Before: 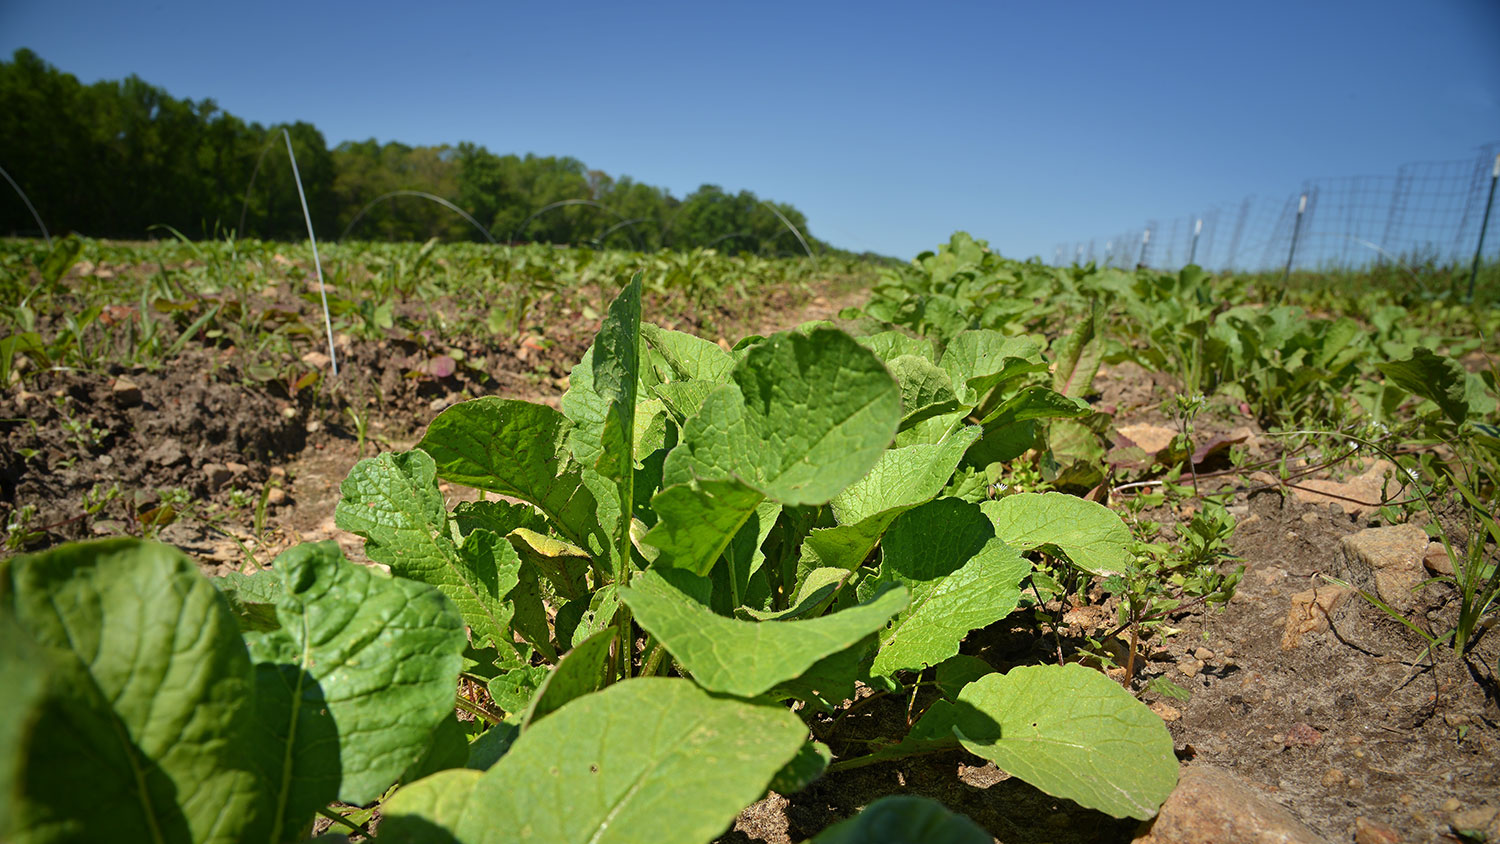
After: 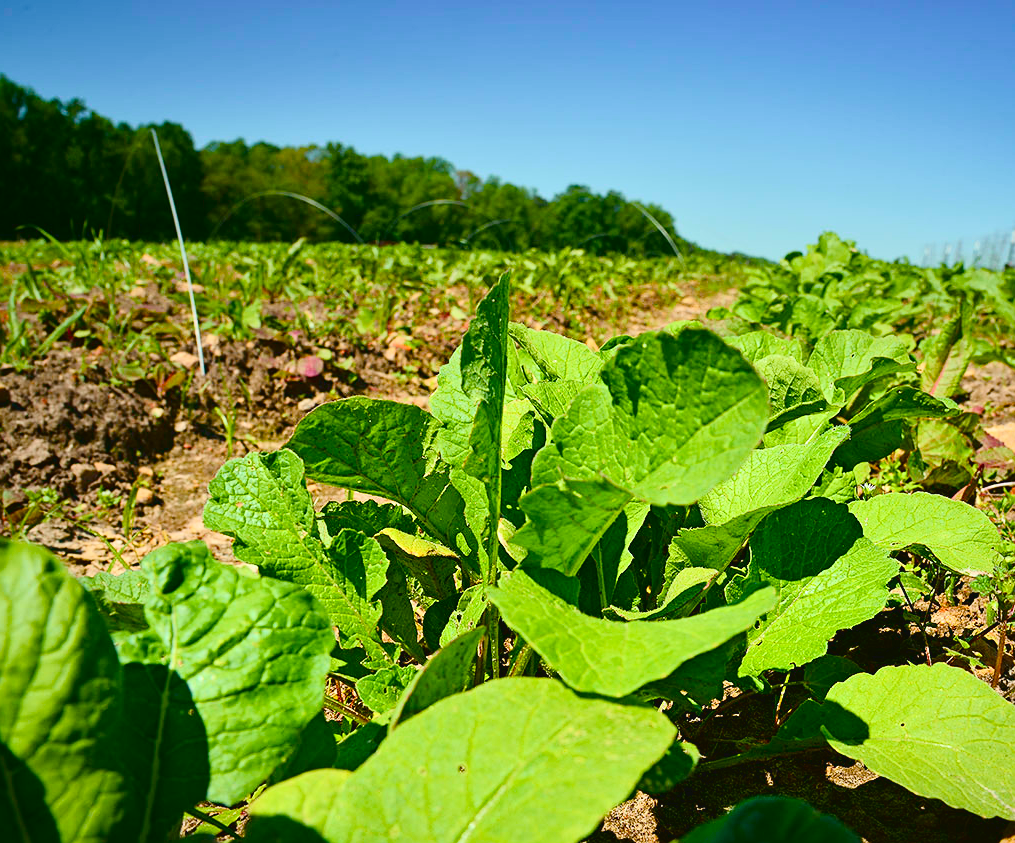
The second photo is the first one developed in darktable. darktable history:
sharpen: radius 1.224, amount 0.289, threshold 0.108
color balance rgb: linear chroma grading › global chroma 14.508%, perceptual saturation grading › global saturation 20%, perceptual saturation grading › highlights -48.963%, perceptual saturation grading › shadows 24.303%, global vibrance 25.399%
crop and rotate: left 8.847%, right 23.45%
tone curve: curves: ch0 [(0, 0.036) (0.037, 0.042) (0.167, 0.143) (0.433, 0.502) (0.531, 0.637) (0.696, 0.825) (0.856, 0.92) (1, 0.98)]; ch1 [(0, 0) (0.424, 0.383) (0.482, 0.459) (0.501, 0.5) (0.522, 0.526) (0.559, 0.563) (0.604, 0.646) (0.715, 0.729) (1, 1)]; ch2 [(0, 0) (0.369, 0.388) (0.45, 0.48) (0.499, 0.502) (0.504, 0.504) (0.512, 0.526) (0.581, 0.595) (0.708, 0.786) (1, 1)], color space Lab, independent channels, preserve colors none
